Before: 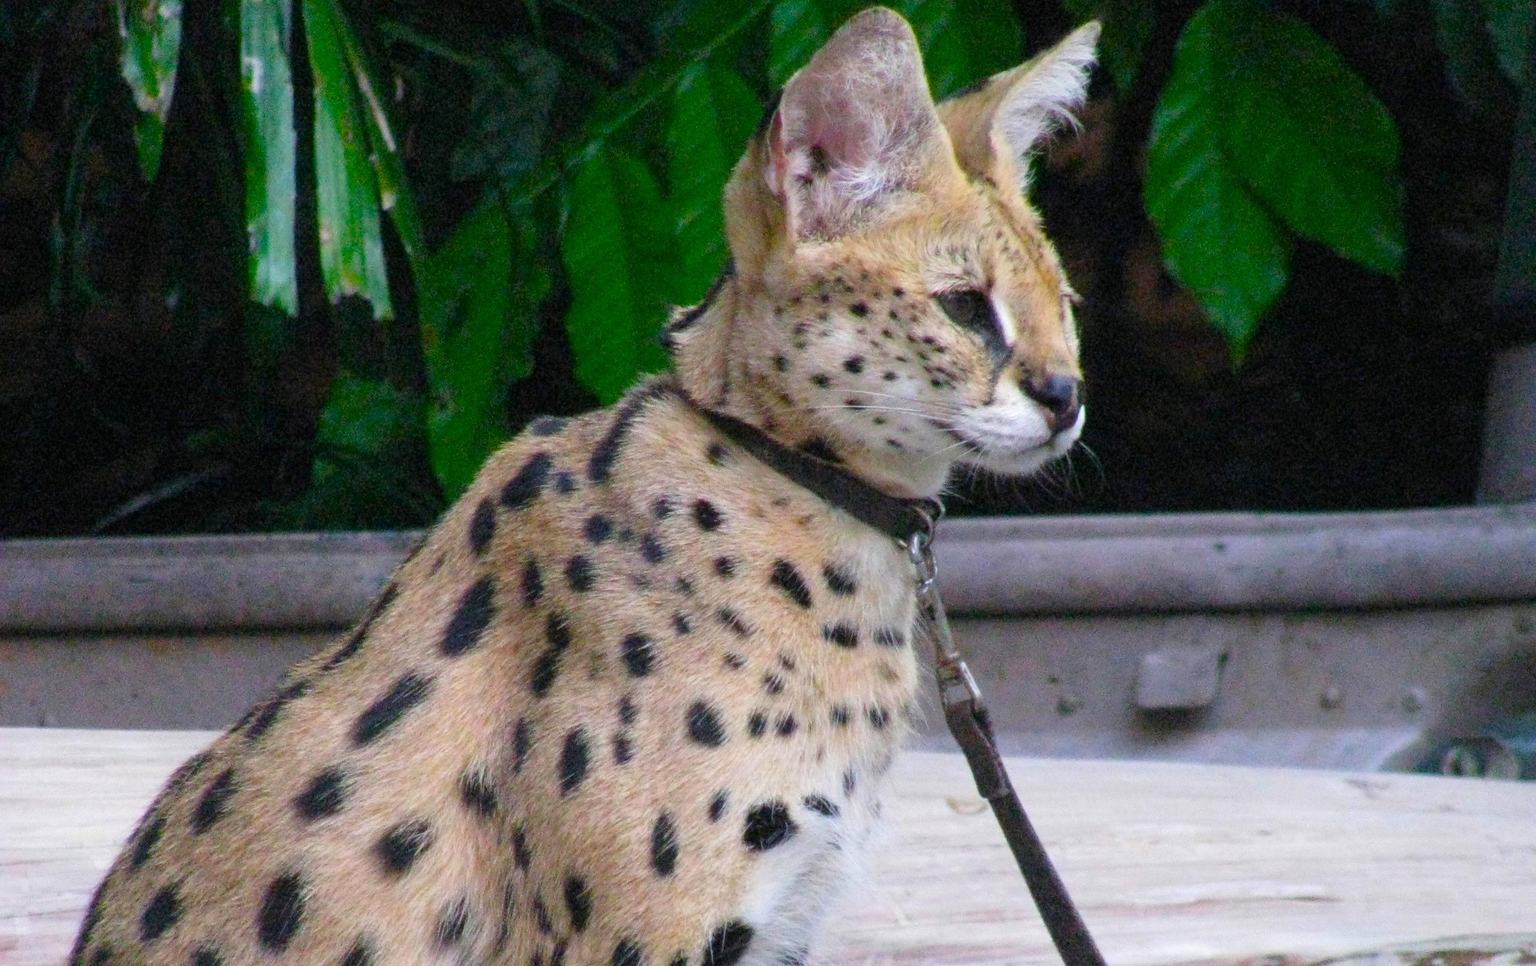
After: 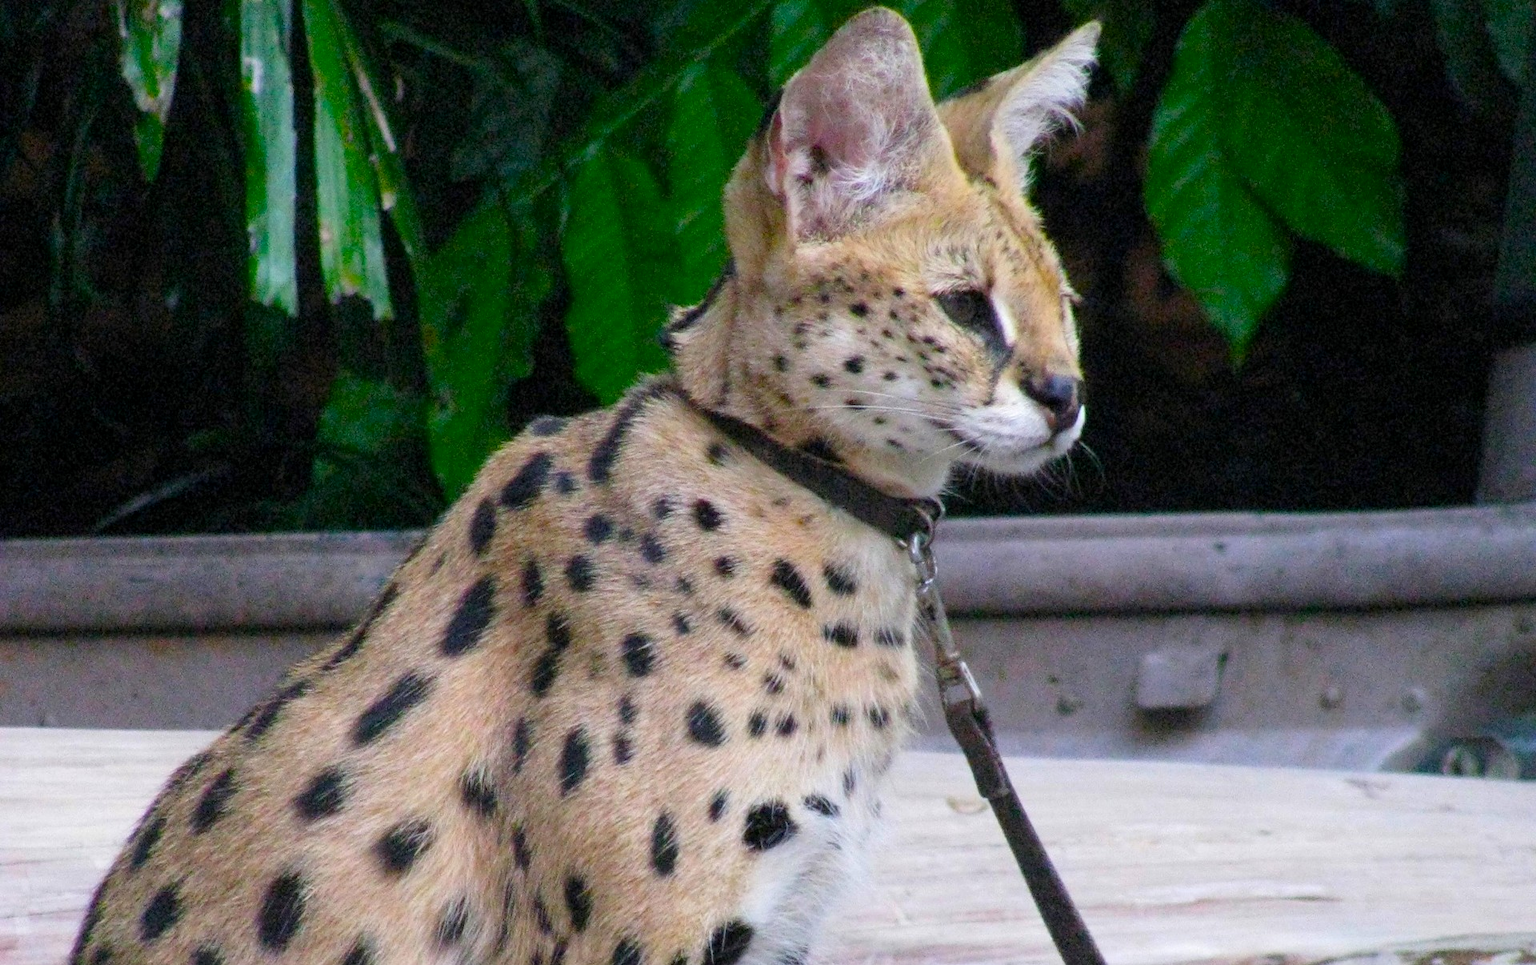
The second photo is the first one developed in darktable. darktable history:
color balance rgb: perceptual saturation grading › global saturation 0.563%
exposure: black level correction 0.002, compensate highlight preservation false
